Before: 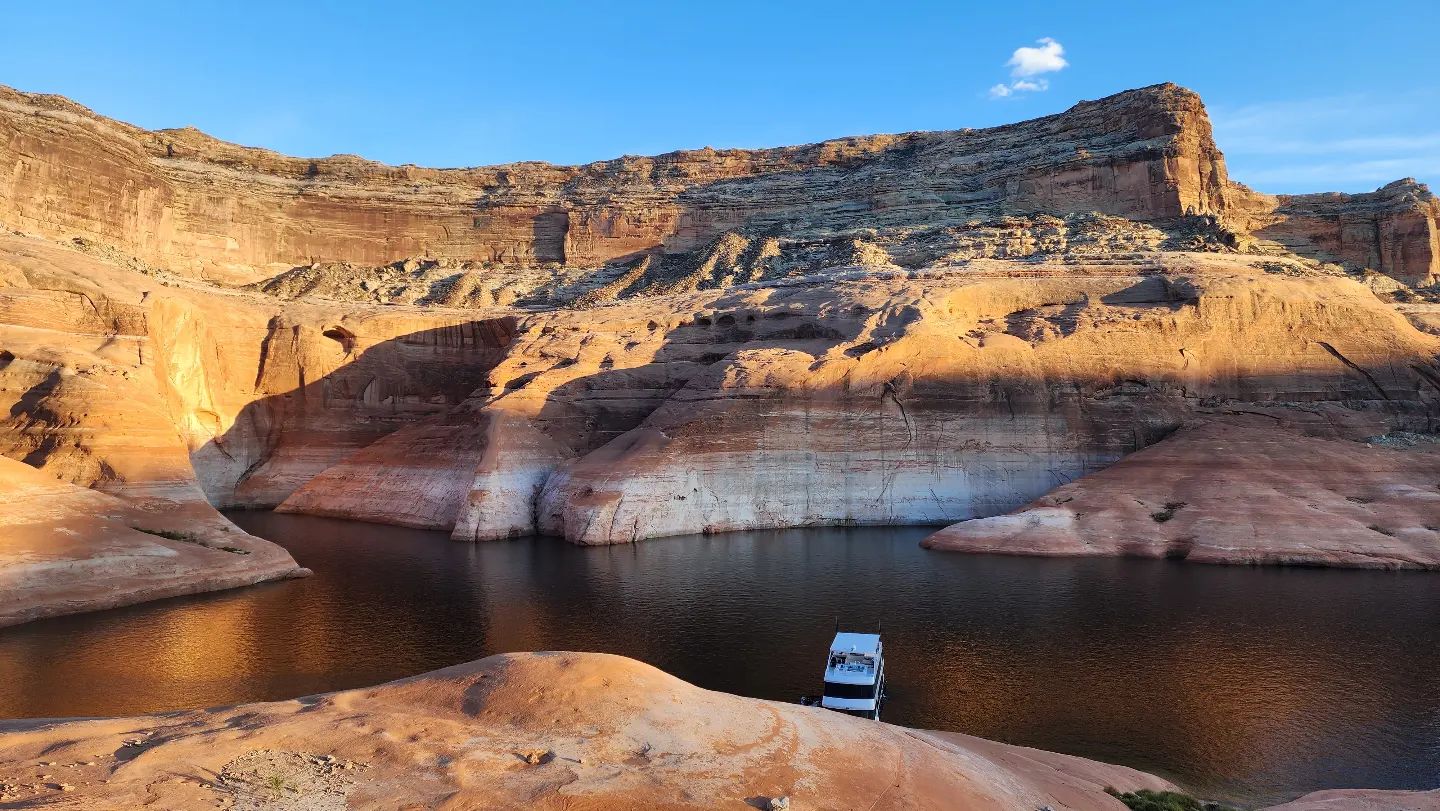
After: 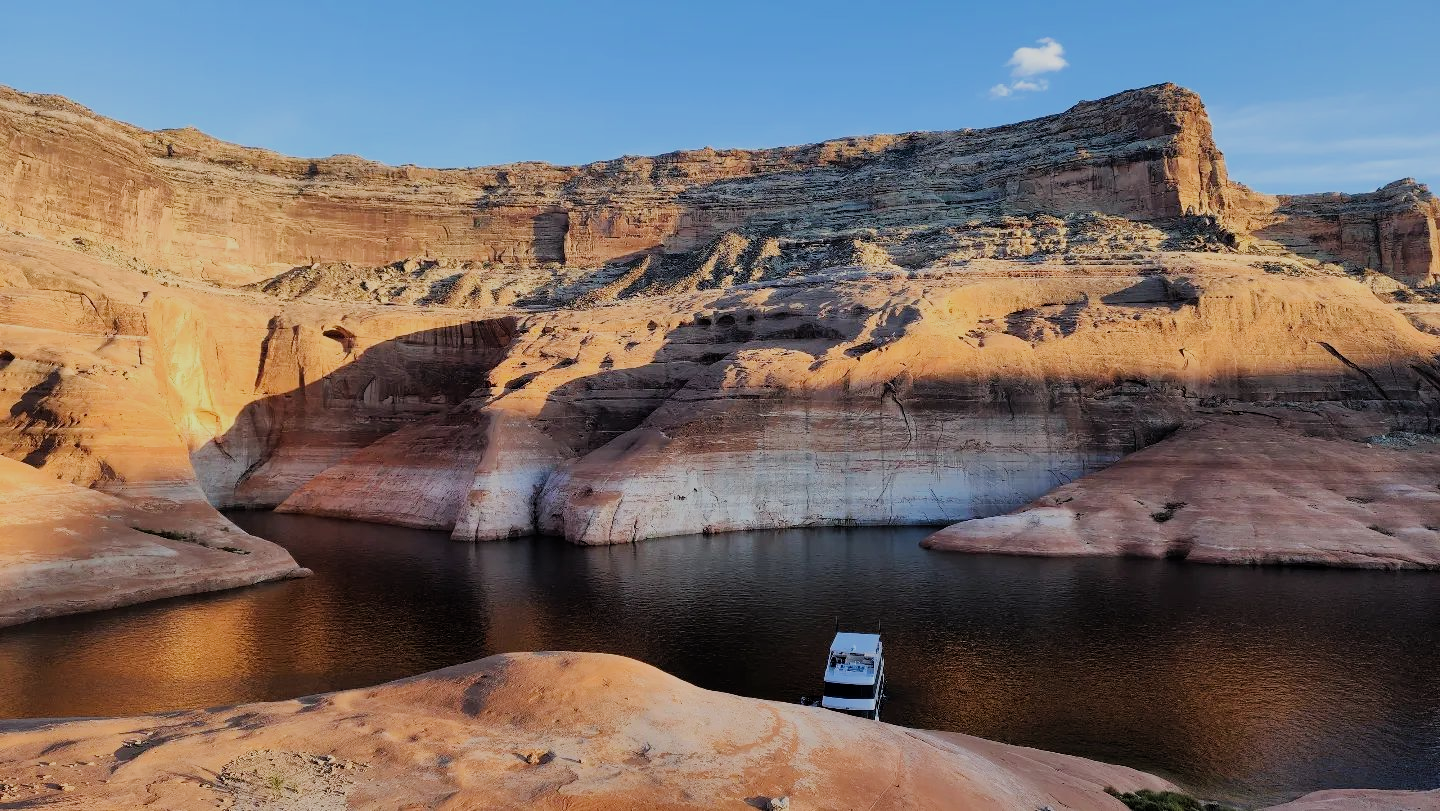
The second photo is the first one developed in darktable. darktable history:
filmic rgb: black relative exposure -7.65 EV, white relative exposure 4.56 EV, hardness 3.61
tone equalizer: edges refinement/feathering 500, mask exposure compensation -1.57 EV, preserve details guided filter
